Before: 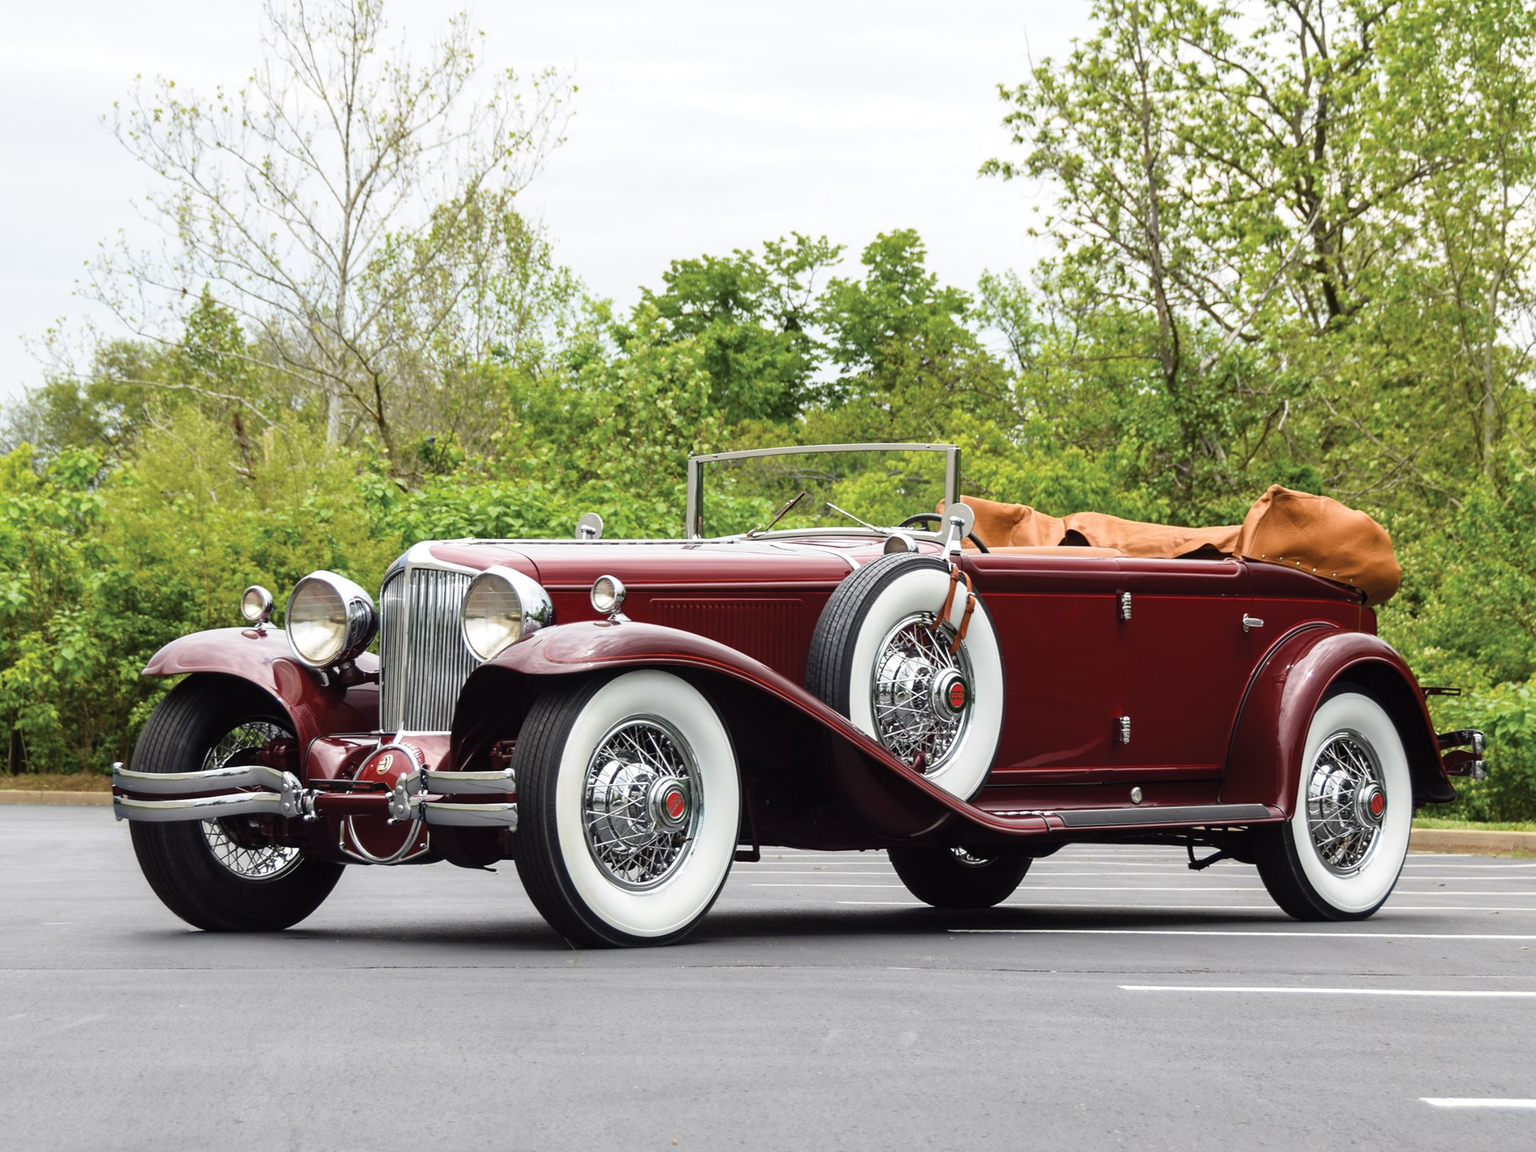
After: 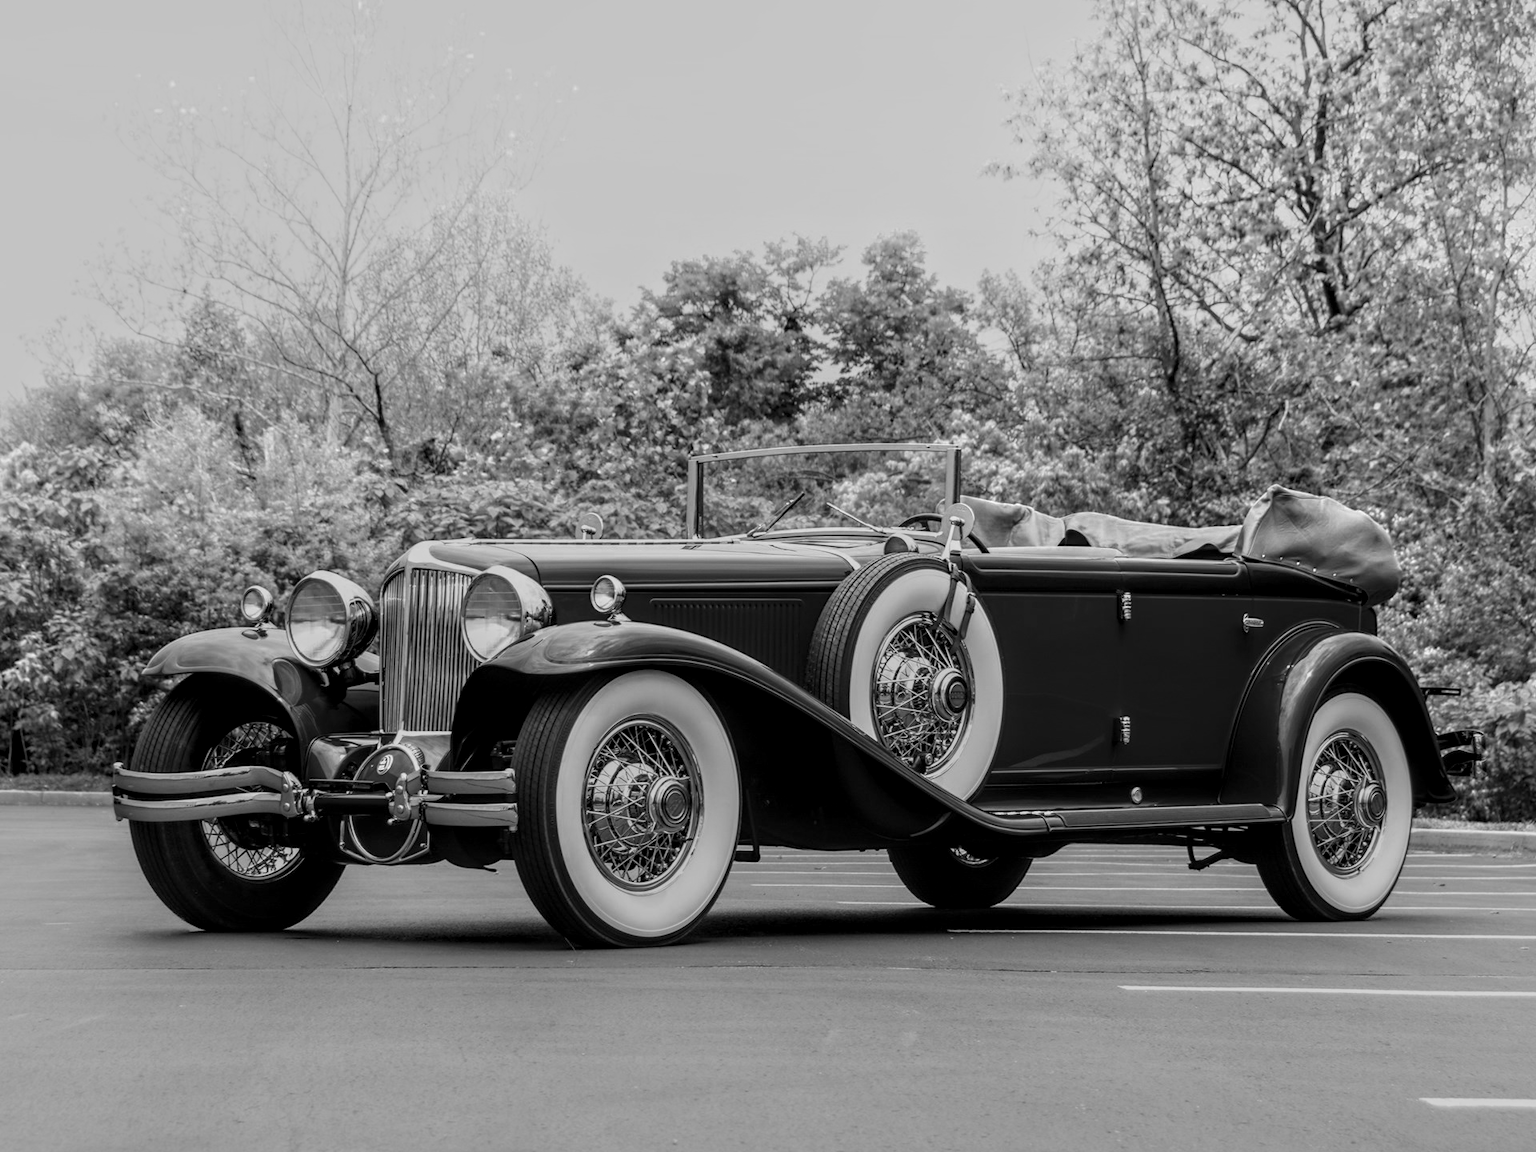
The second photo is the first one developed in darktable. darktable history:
local contrast: detail 150%
monochrome: a 79.32, b 81.83, size 1.1
color zones: curves: ch0 [(0.004, 0.305) (0.261, 0.623) (0.389, 0.399) (0.708, 0.571) (0.947, 0.34)]; ch1 [(0.025, 0.645) (0.229, 0.584) (0.326, 0.551) (0.484, 0.262) (0.757, 0.643)]
shadows and highlights: shadows -40.15, highlights 62.88, soften with gaussian
